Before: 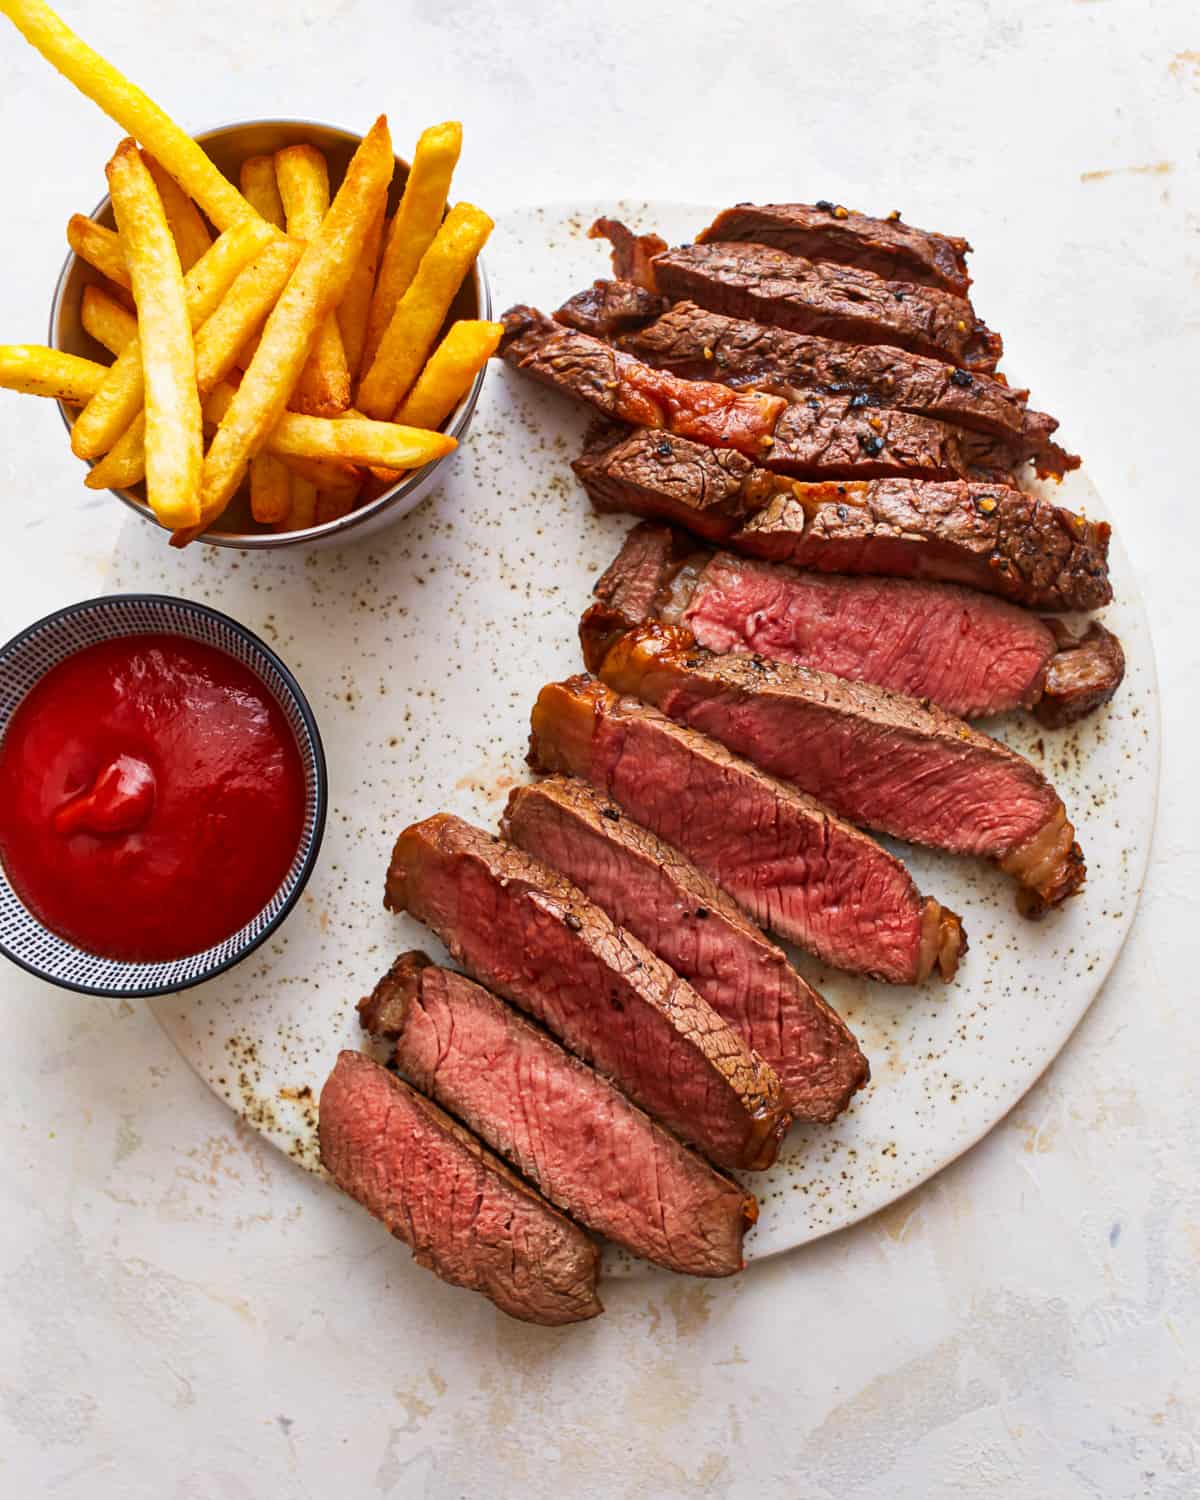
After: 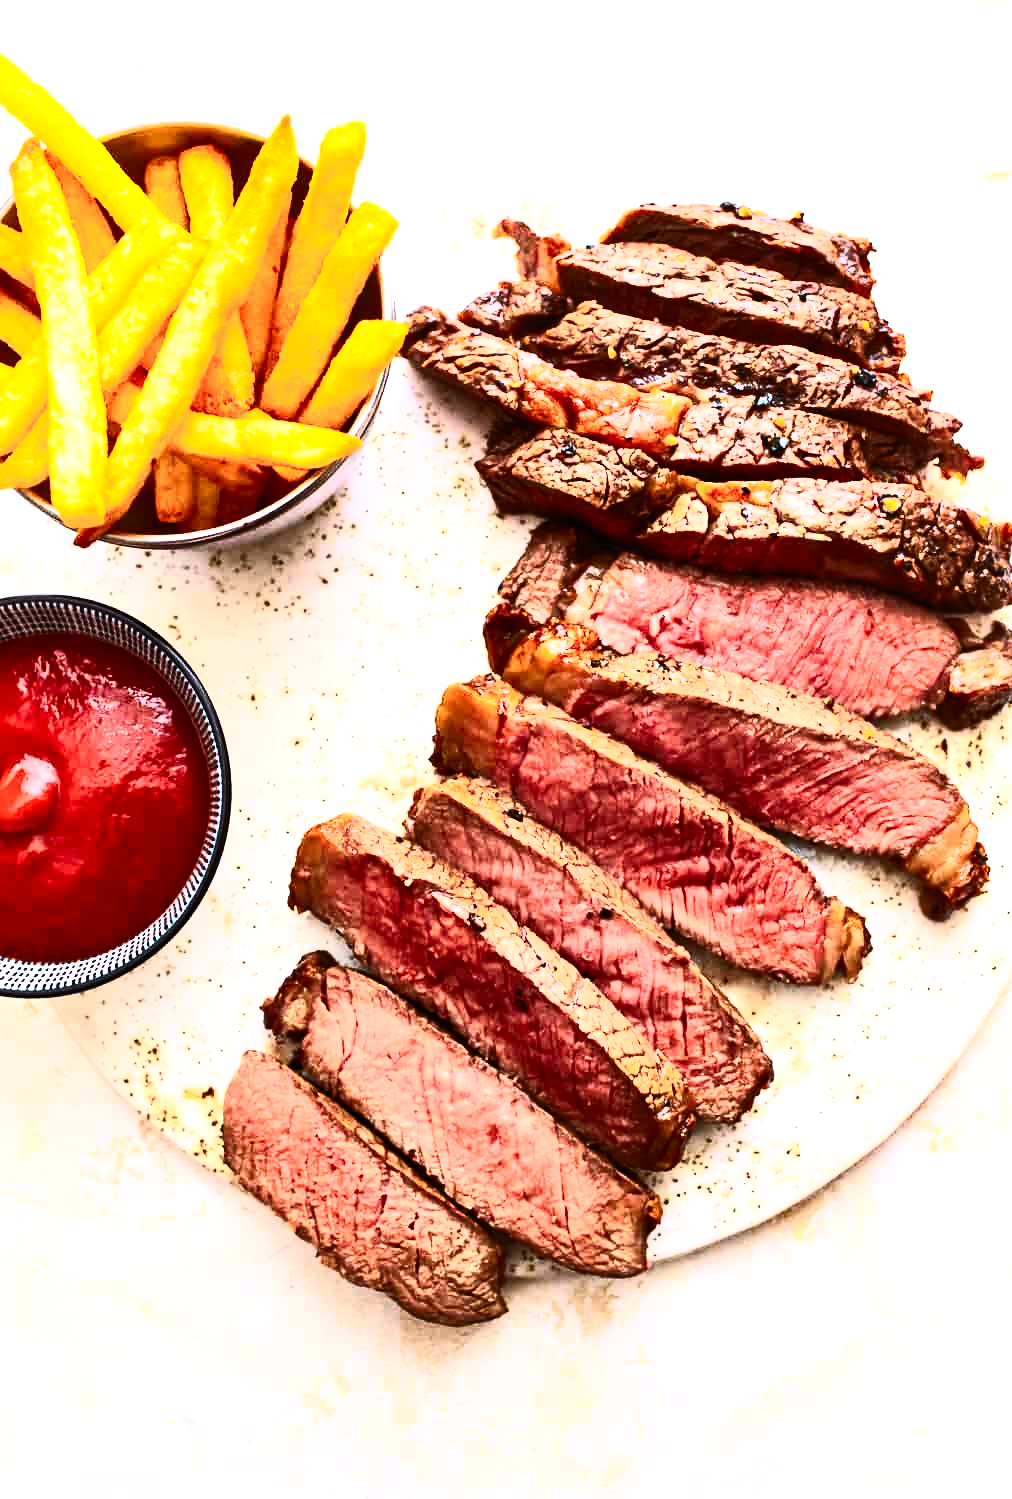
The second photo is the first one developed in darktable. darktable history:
tone equalizer: -8 EV -1.06 EV, -7 EV -1.03 EV, -6 EV -0.884 EV, -5 EV -0.592 EV, -3 EV 0.604 EV, -2 EV 0.893 EV, -1 EV 0.996 EV, +0 EV 1.06 EV, mask exposure compensation -0.486 EV
shadows and highlights: shadows 52.15, highlights -28.73, soften with gaussian
crop: left 8.077%, right 7.519%
contrast brightness saturation: contrast 0.627, brightness 0.323, saturation 0.137
